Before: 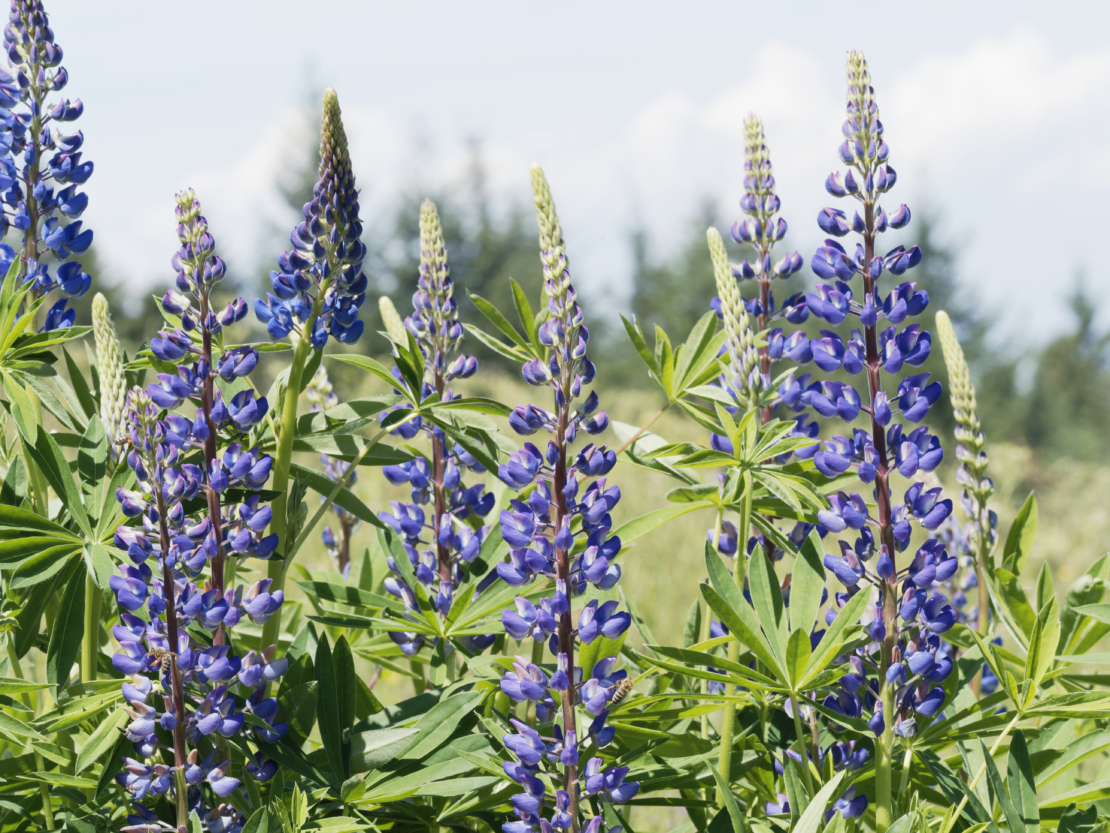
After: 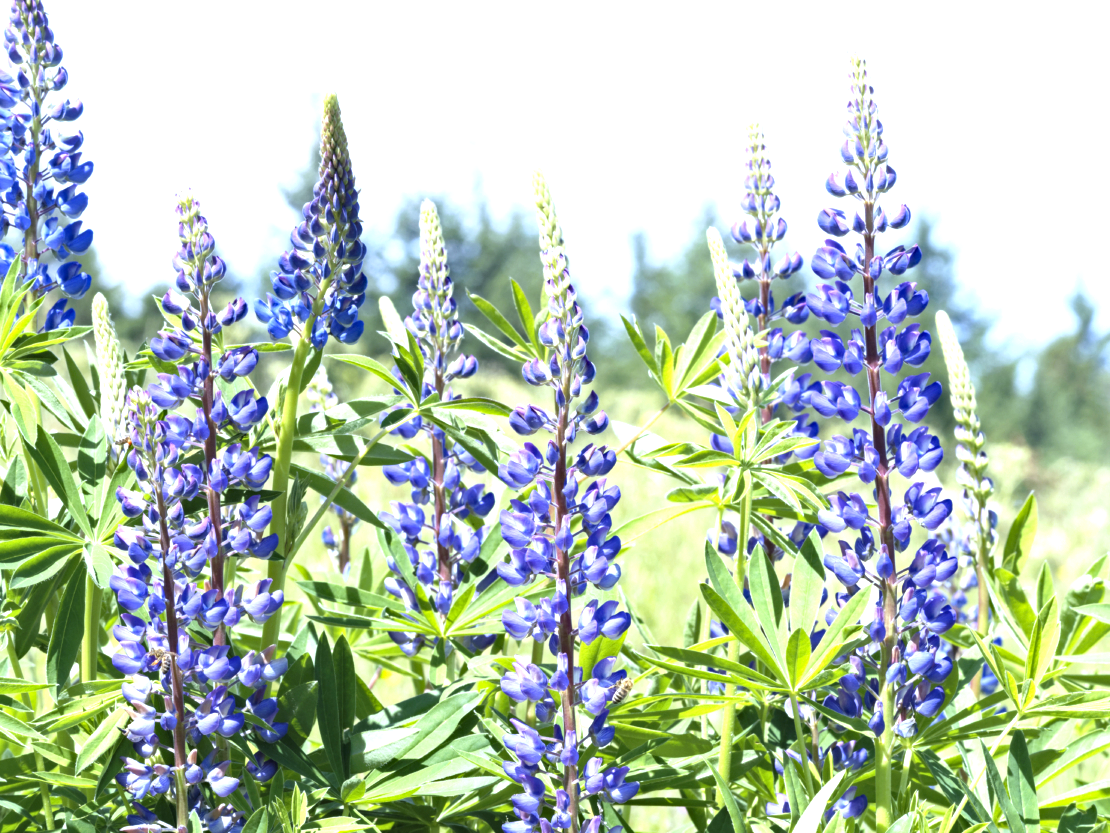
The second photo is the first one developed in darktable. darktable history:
exposure: black level correction 0, exposure 1.1 EV, compensate exposure bias true, compensate highlight preservation false
haze removal: compatibility mode true, adaptive false
white balance: red 0.931, blue 1.11
